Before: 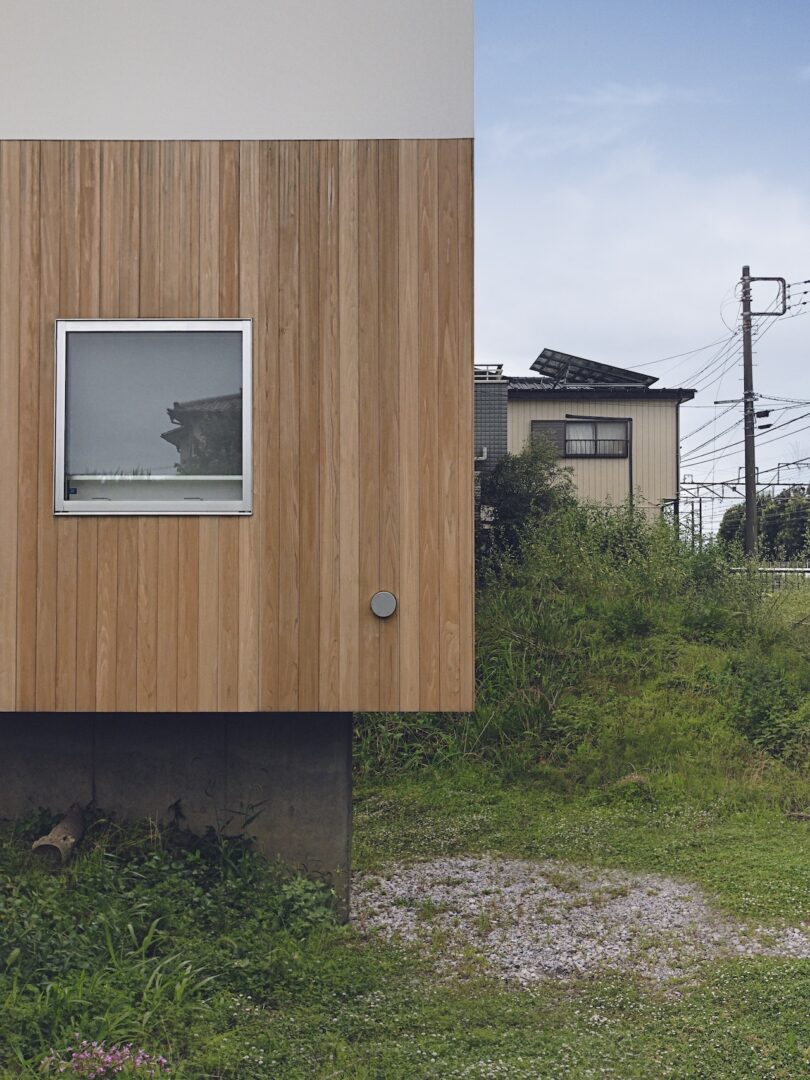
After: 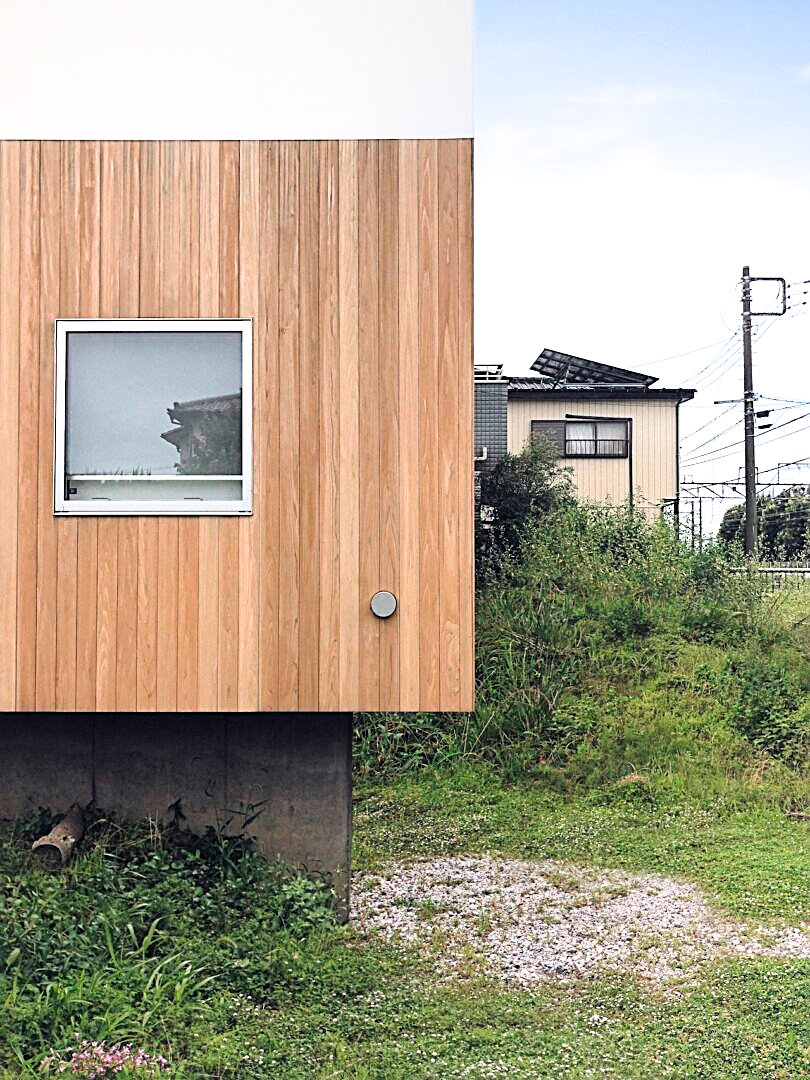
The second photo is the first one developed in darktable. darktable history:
exposure: black level correction 0, exposure 1 EV, compensate exposure bias true, compensate highlight preservation false
filmic rgb: black relative exposure -6.3 EV, white relative exposure 2.79 EV, threshold 3.04 EV, target black luminance 0%, hardness 4.61, latitude 67.57%, contrast 1.295, shadows ↔ highlights balance -3.36%, enable highlight reconstruction true
sharpen: on, module defaults
